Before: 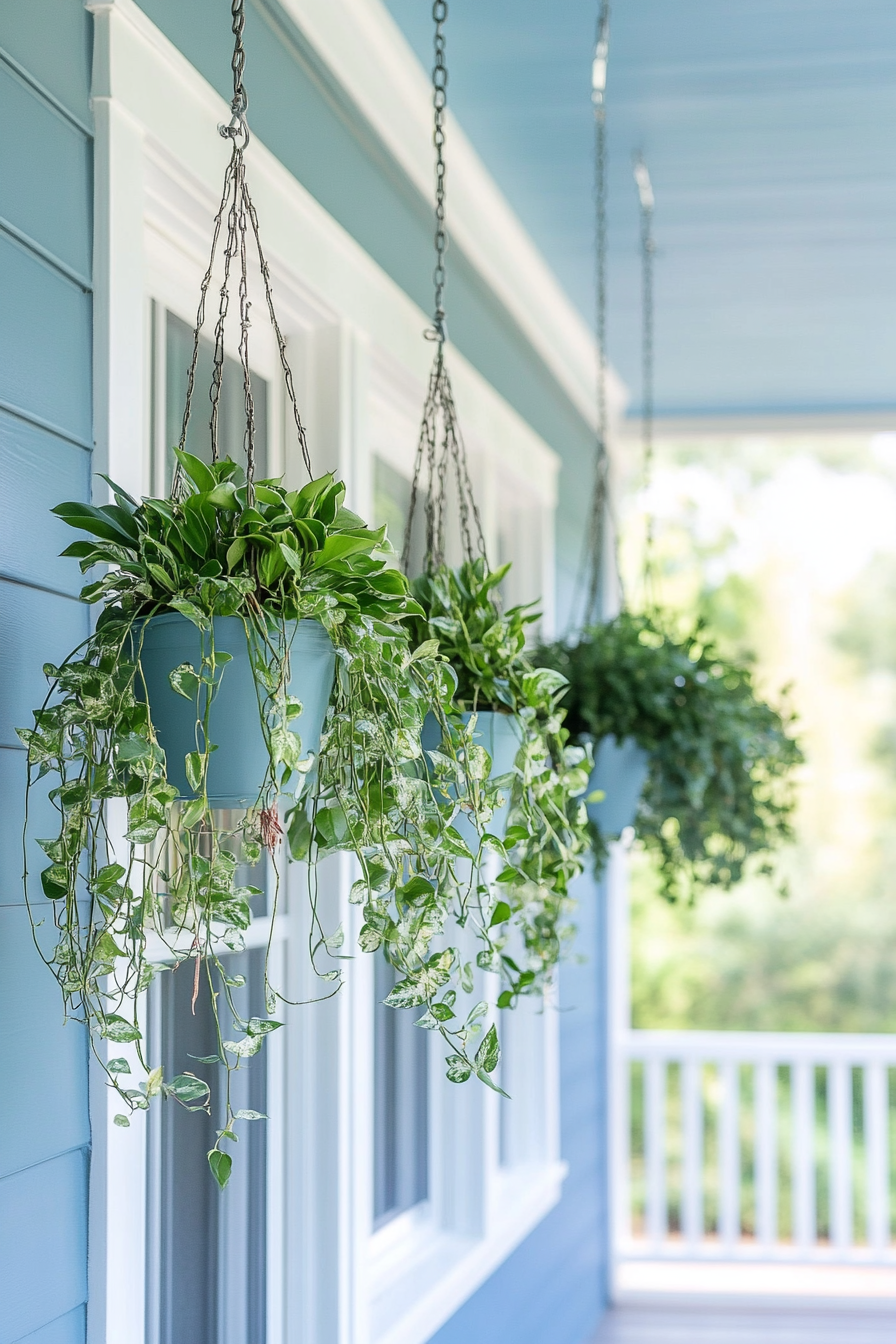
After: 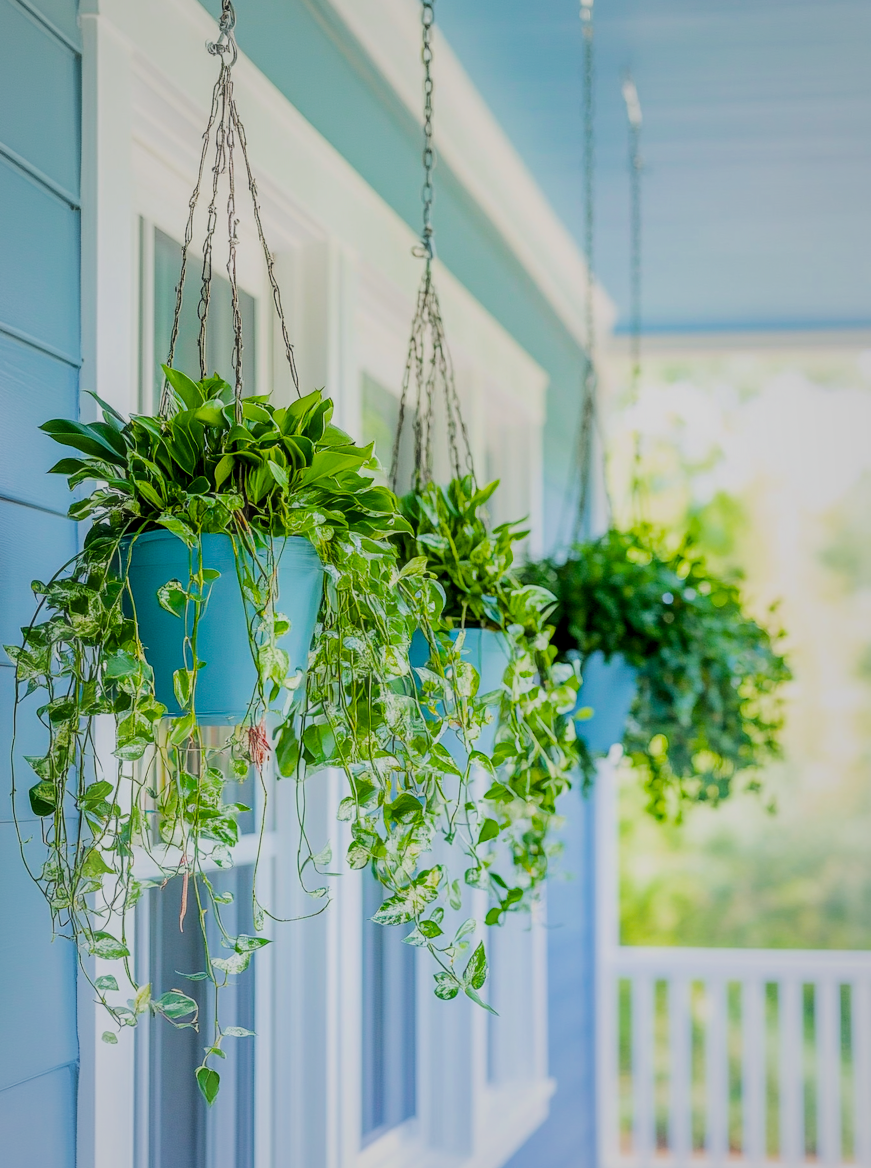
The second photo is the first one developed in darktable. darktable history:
vignetting: fall-off start 67.4%, fall-off radius 68.54%, brightness -0.18, saturation -0.292, automatic ratio true
tone equalizer: mask exposure compensation -0.491 EV
crop: left 1.395%, top 6.193%, right 1.345%, bottom 6.874%
haze removal: strength -0.043, compatibility mode true, adaptive false
color balance rgb: perceptual saturation grading › global saturation 99.144%, perceptual brilliance grading › mid-tones 10.142%, perceptual brilliance grading › shadows 15.478%
local contrast: on, module defaults
filmic rgb: black relative exposure -8.56 EV, white relative exposure 5.56 EV, hardness 3.38, contrast 1.022
